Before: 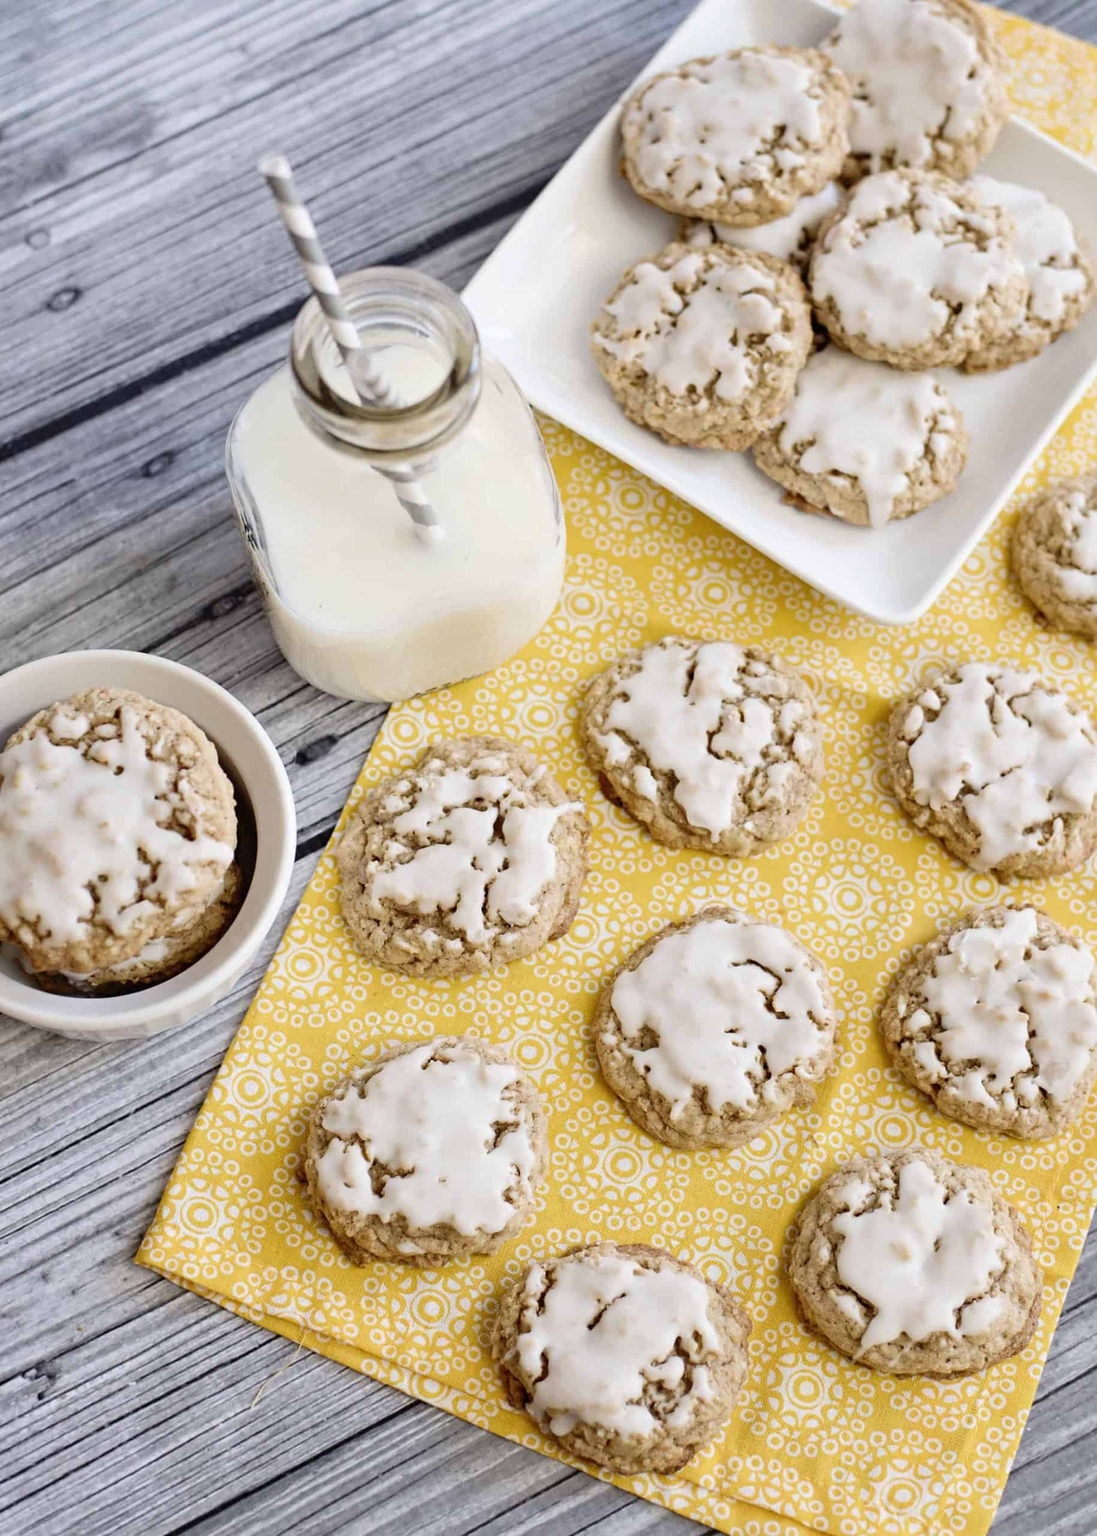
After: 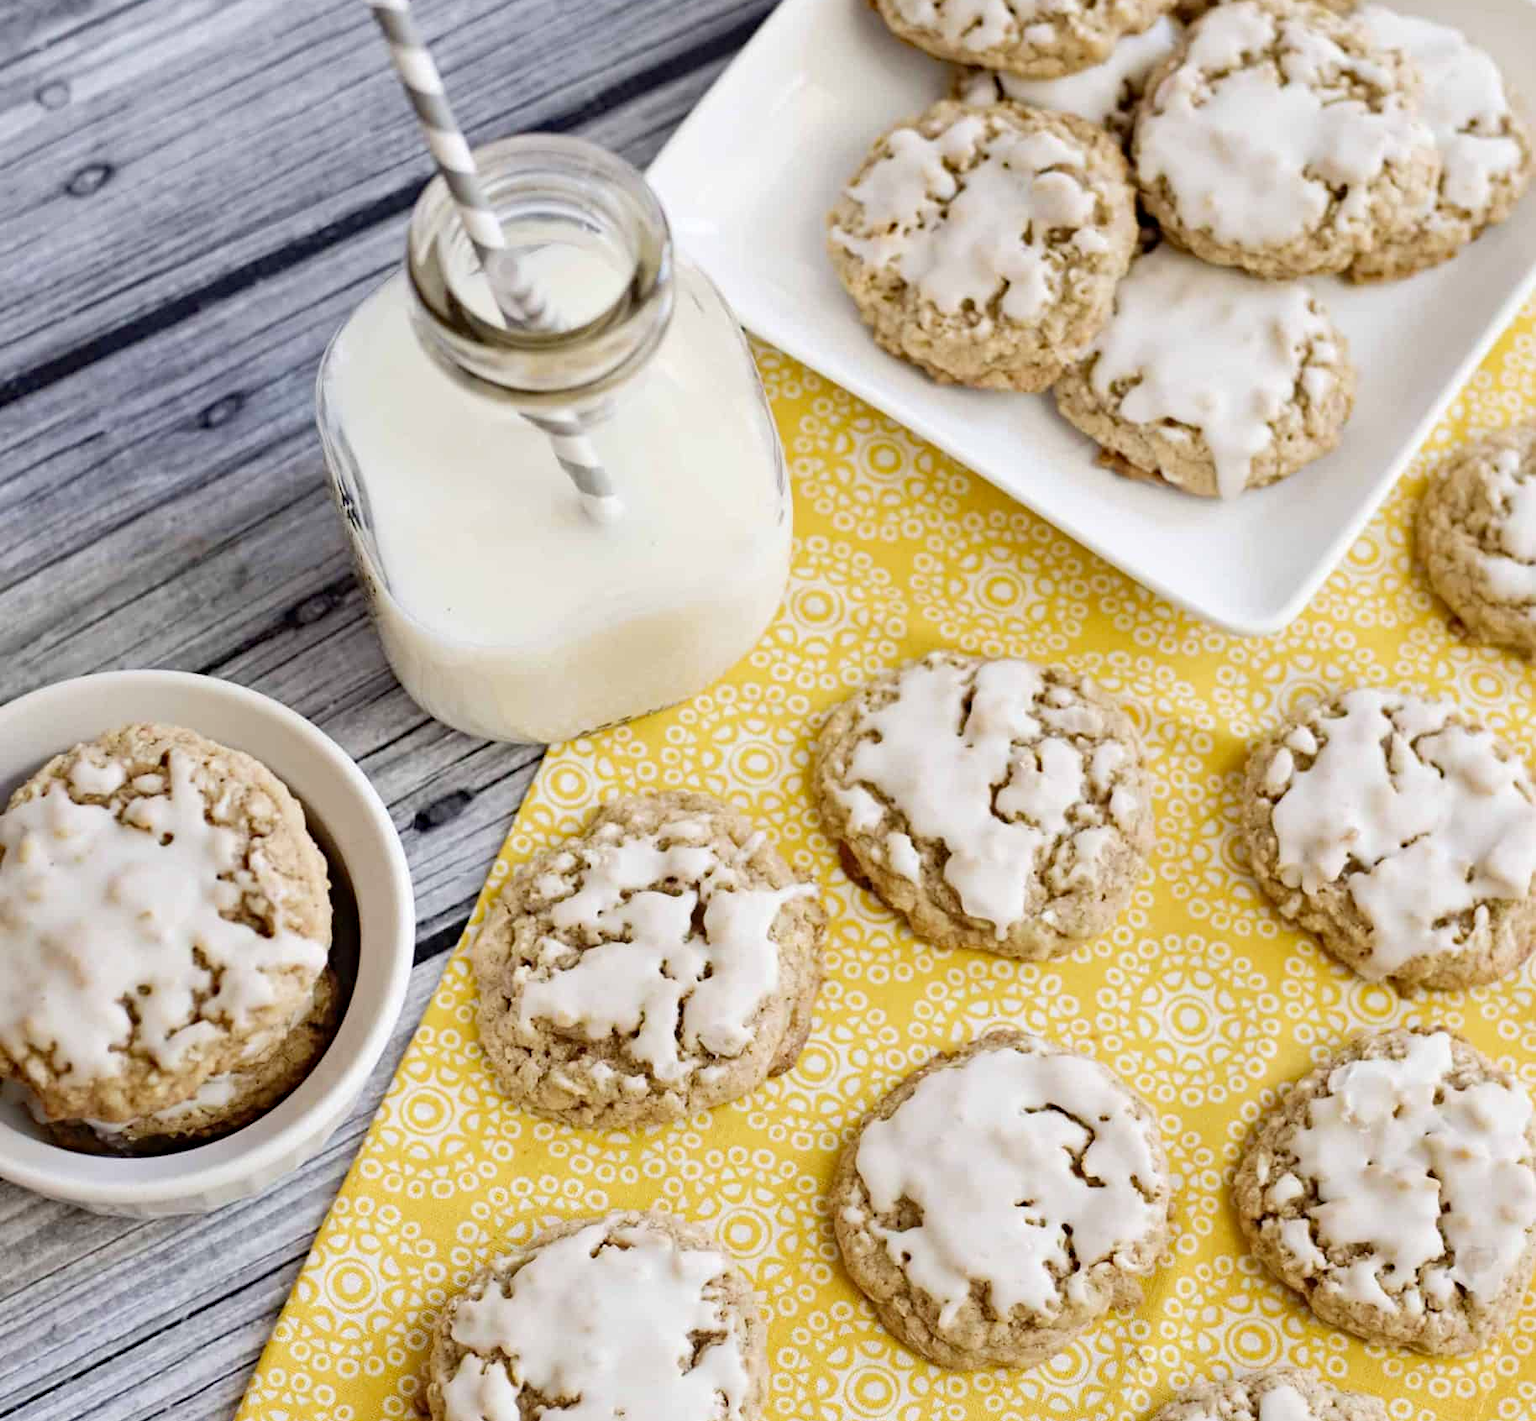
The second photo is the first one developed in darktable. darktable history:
haze removal: adaptive false
base curve: curves: ch0 [(0, 0) (0.472, 0.508) (1, 1)], preserve colors none
tone equalizer: edges refinement/feathering 500, mask exposure compensation -1.57 EV, preserve details no
crop: top 11.157%, bottom 22.707%
